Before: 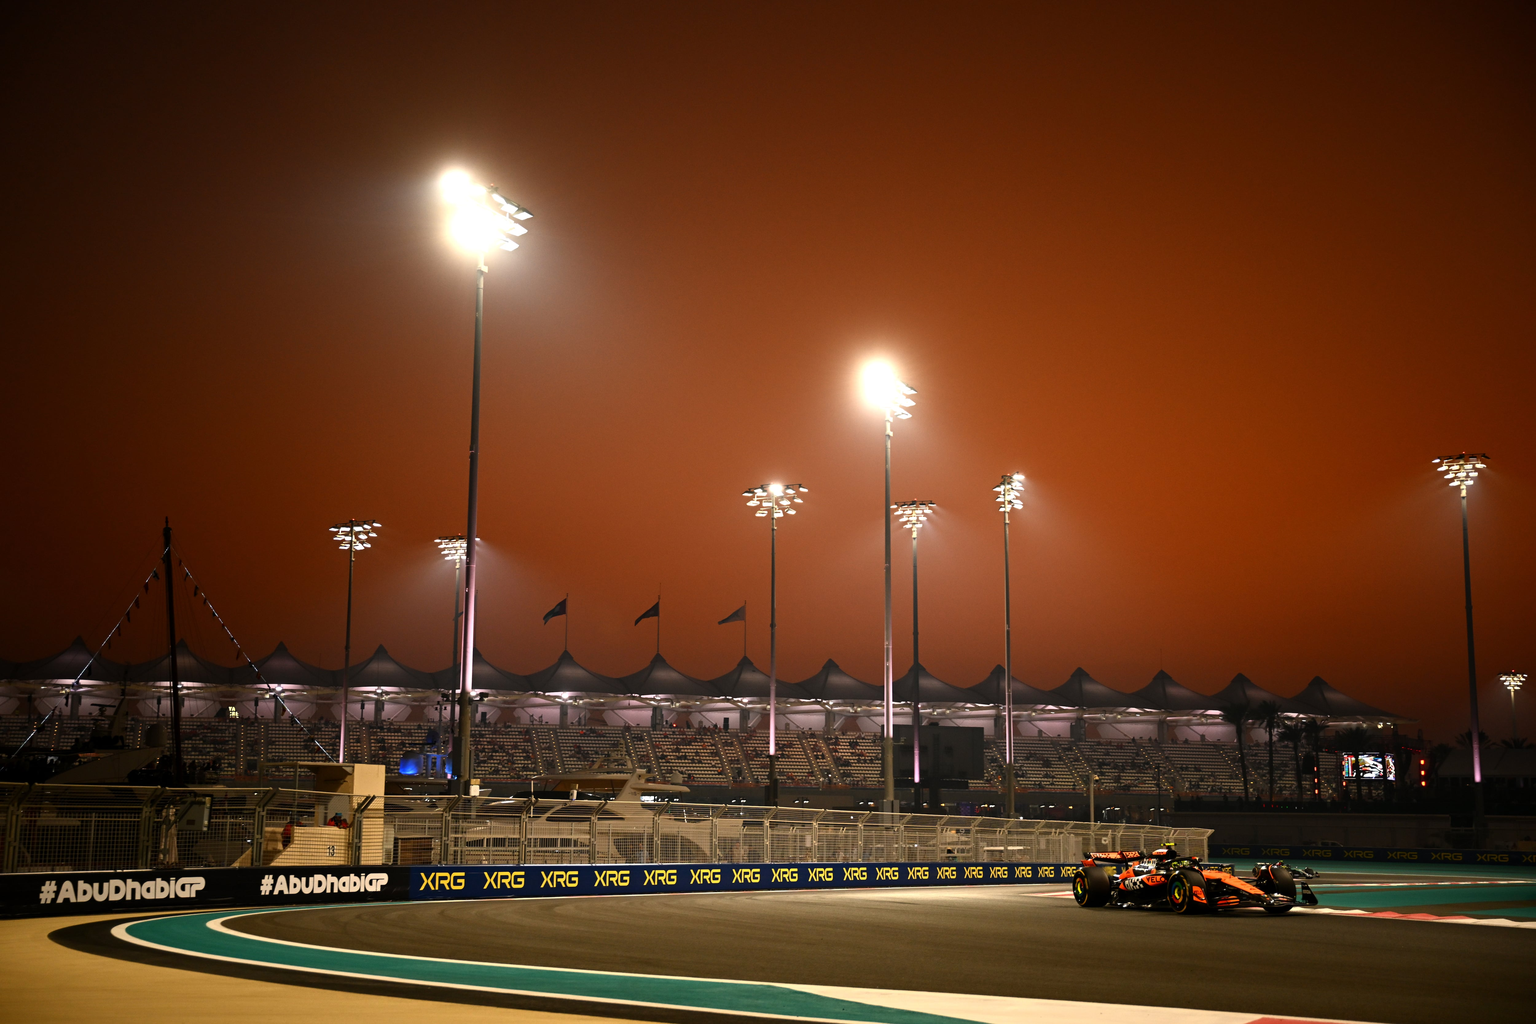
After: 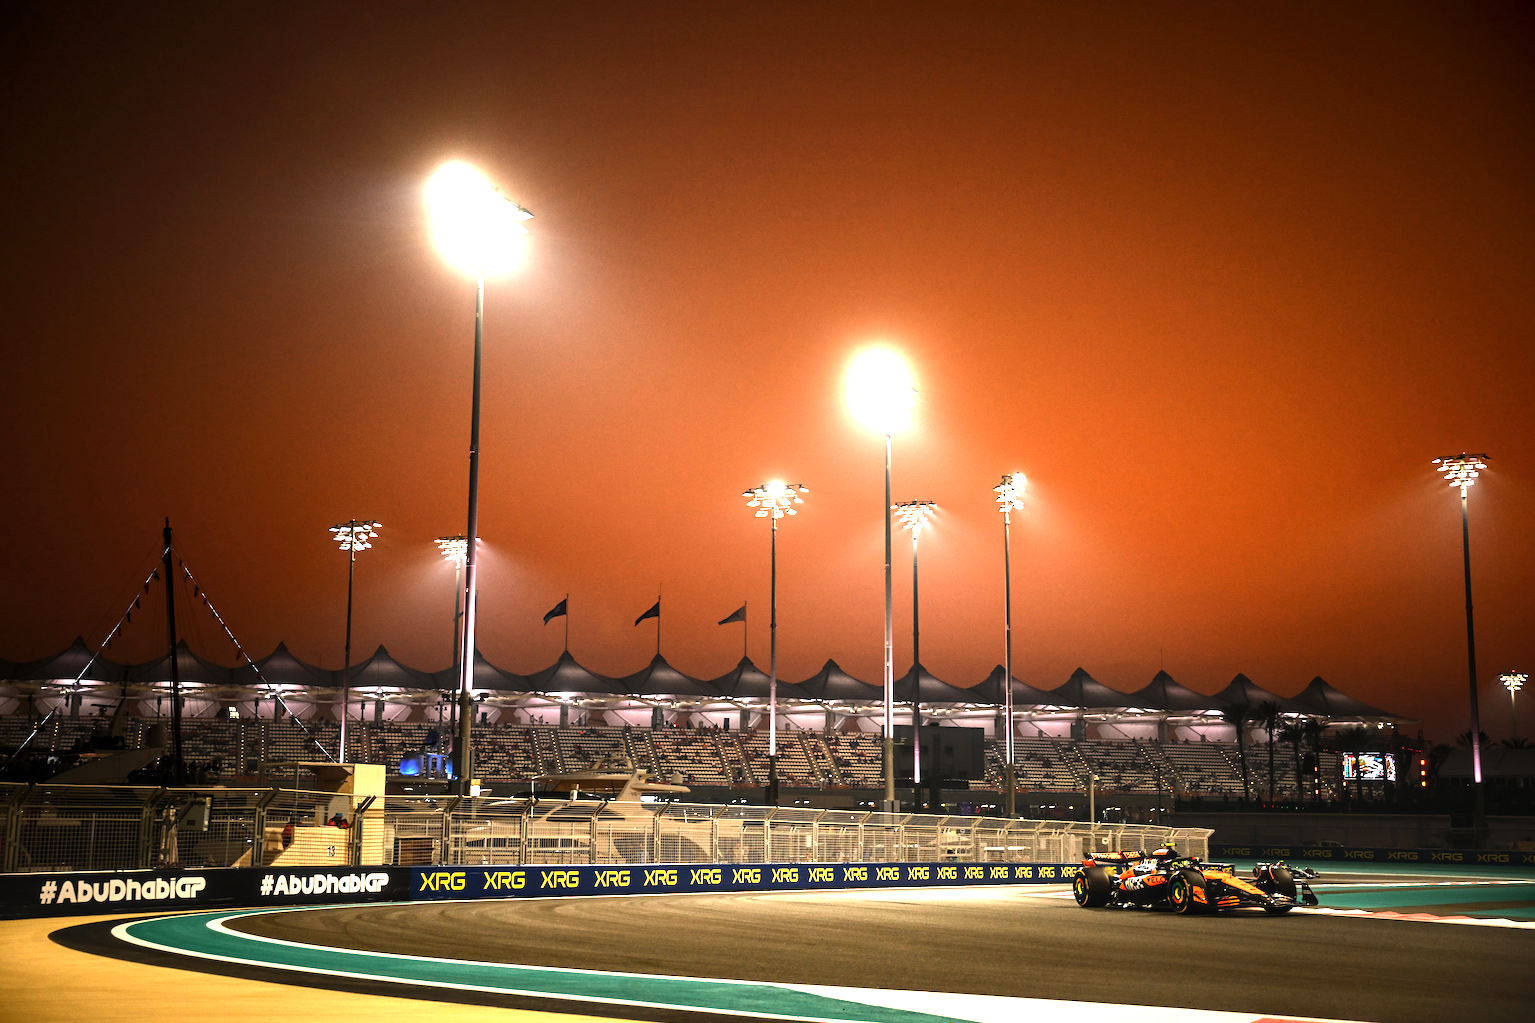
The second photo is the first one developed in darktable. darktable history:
exposure: black level correction 0, exposure 0.89 EV, compensate highlight preservation false
tone equalizer: -8 EV -0.784 EV, -7 EV -0.671 EV, -6 EV -0.564 EV, -5 EV -0.422 EV, -3 EV 0.369 EV, -2 EV 0.6 EV, -1 EV 0.681 EV, +0 EV 0.755 EV, edges refinement/feathering 500, mask exposure compensation -1.57 EV, preserve details no
local contrast: on, module defaults
